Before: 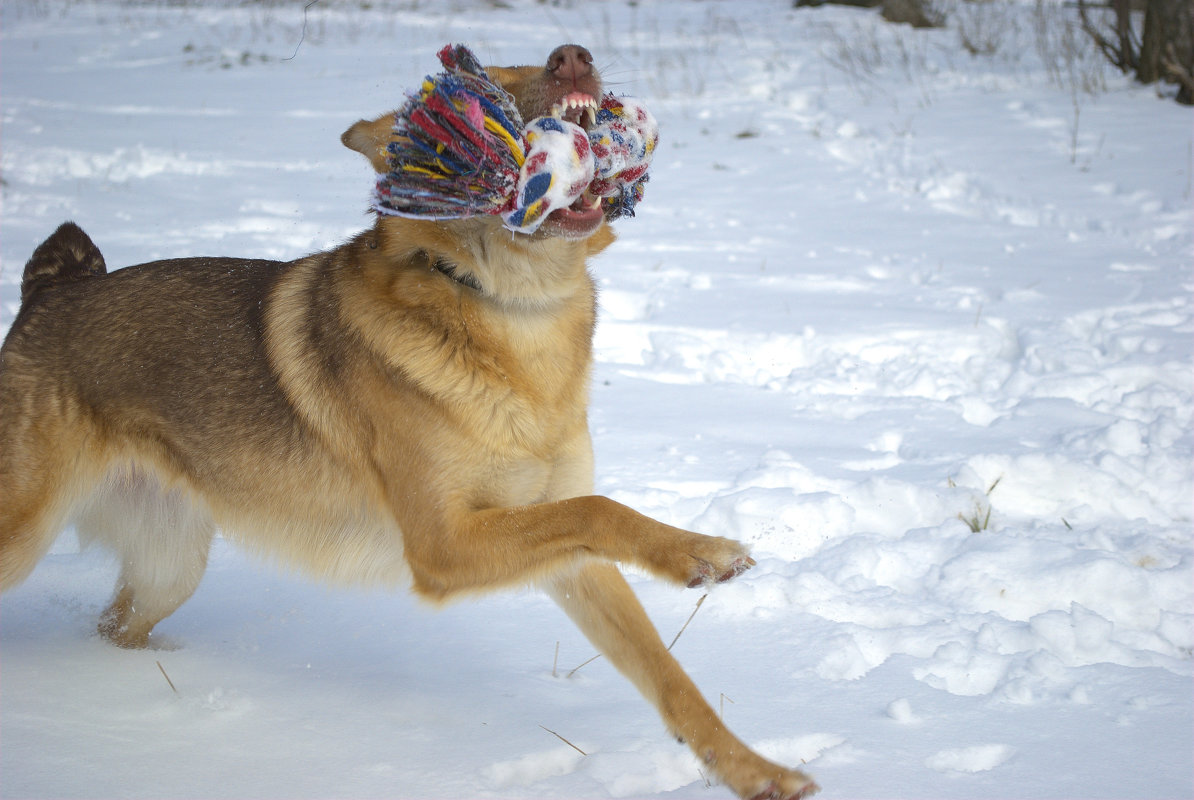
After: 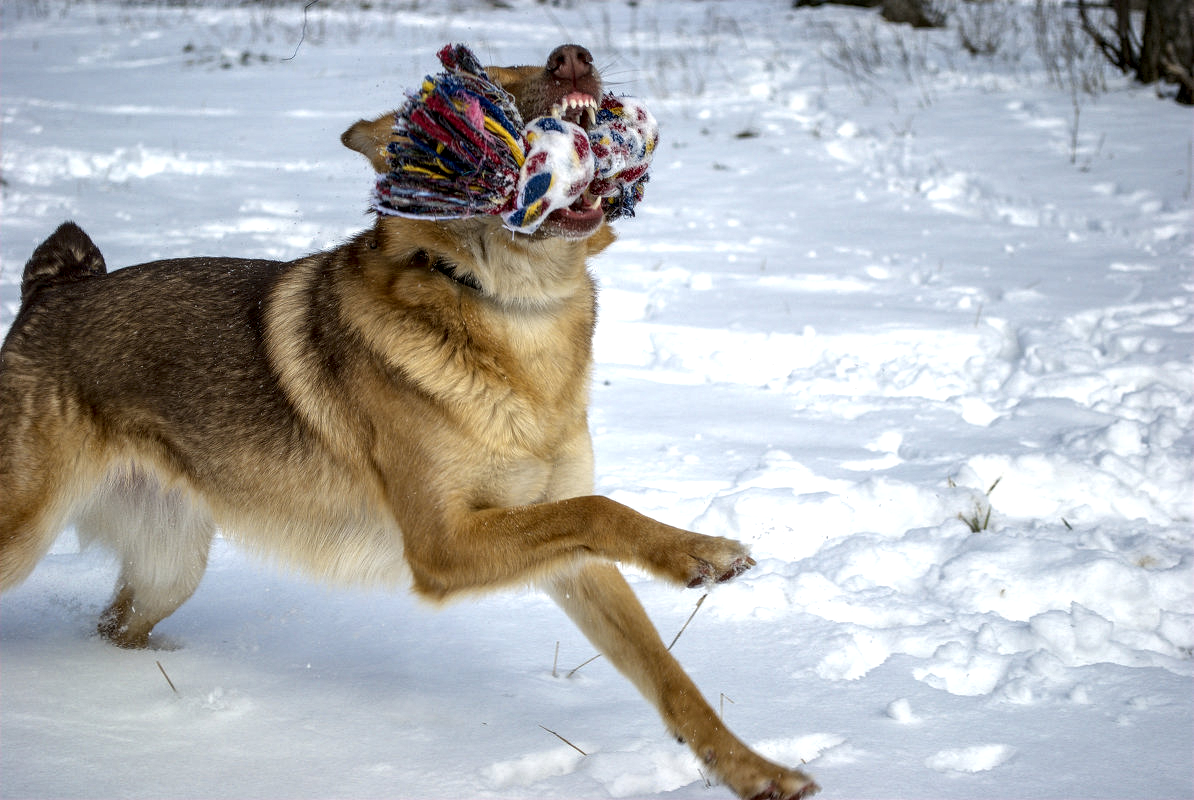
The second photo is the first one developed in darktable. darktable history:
local contrast: highlights 19%, detail 187%
